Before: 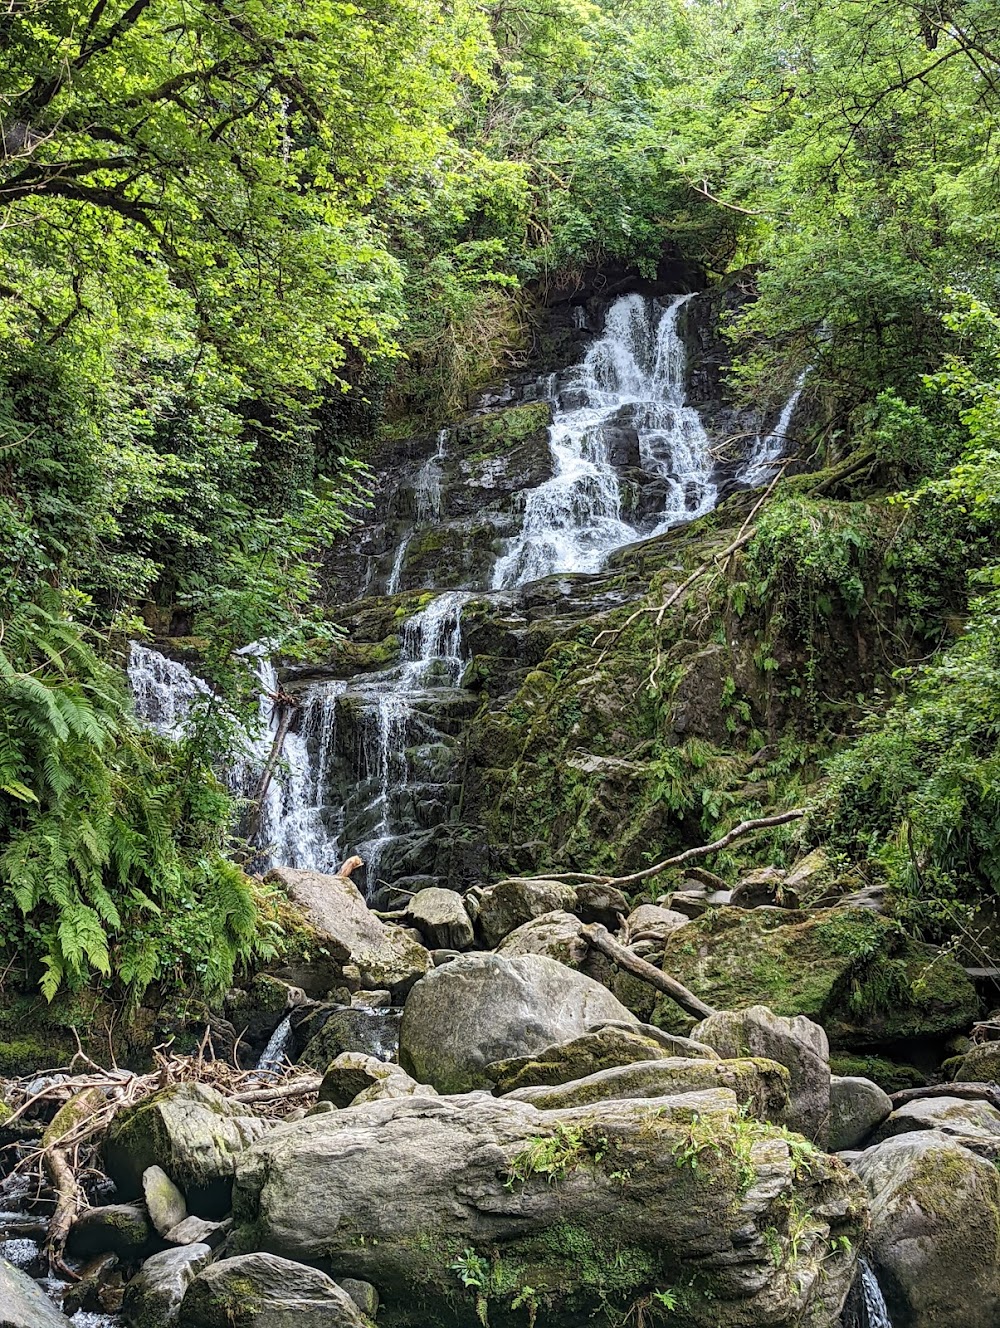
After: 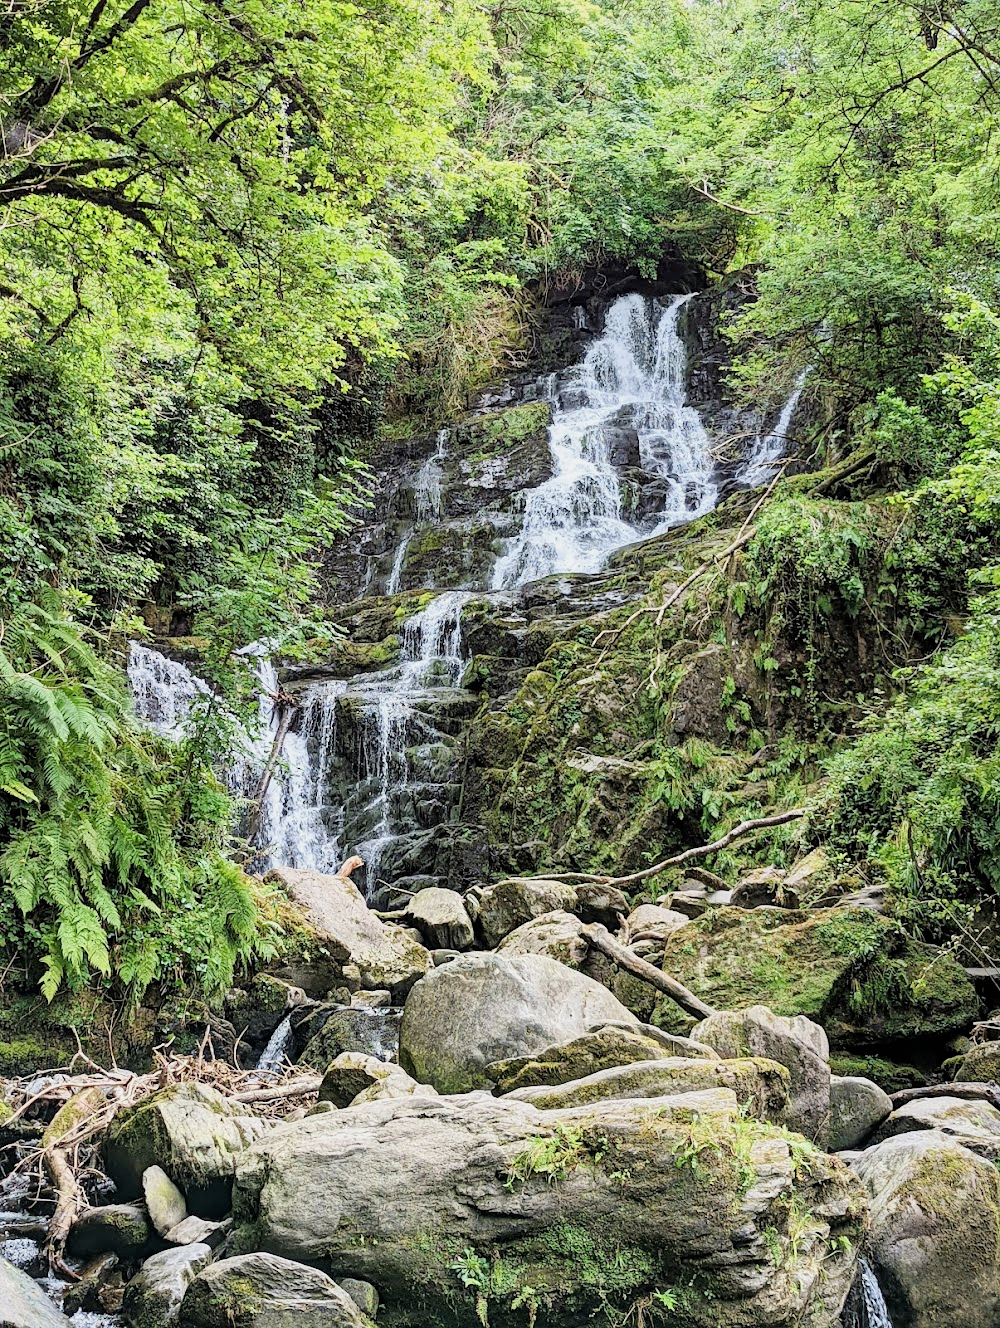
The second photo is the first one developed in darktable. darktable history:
exposure: exposure 1.001 EV, compensate highlight preservation false
filmic rgb: black relative exposure -7.65 EV, white relative exposure 4.56 EV, hardness 3.61
shadows and highlights: low approximation 0.01, soften with gaussian
